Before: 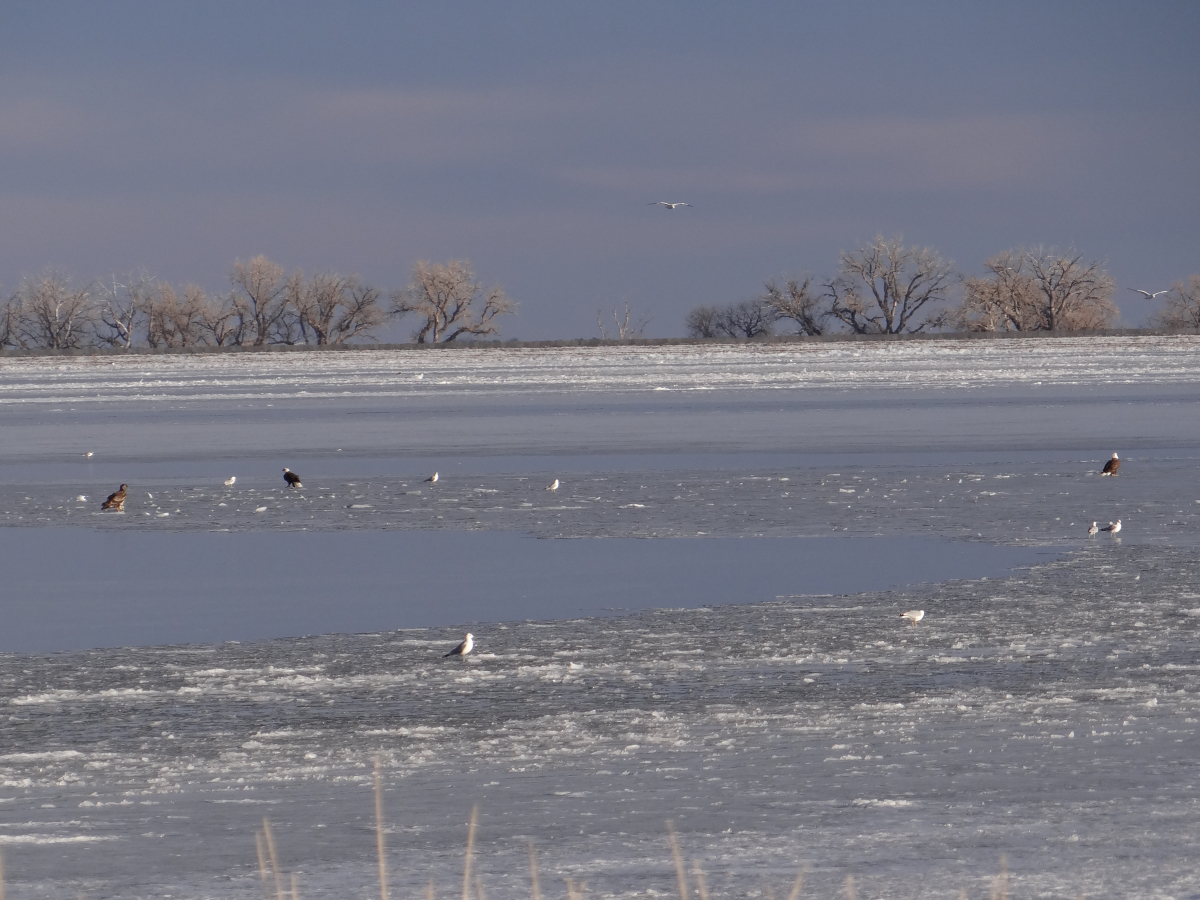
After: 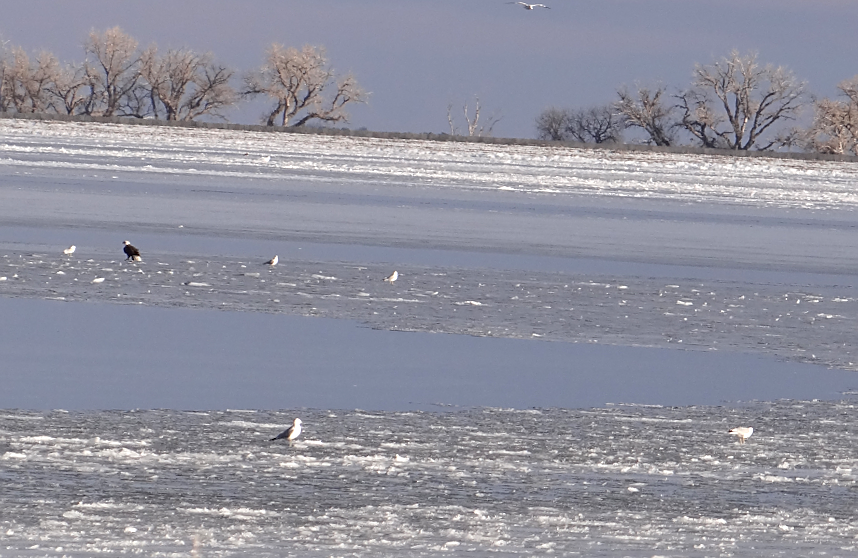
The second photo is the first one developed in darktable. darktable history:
exposure: exposure 0.604 EV, compensate highlight preservation false
sharpen: on, module defaults
crop and rotate: angle -4.05°, left 9.927%, top 20.378%, right 11.97%, bottom 11.909%
